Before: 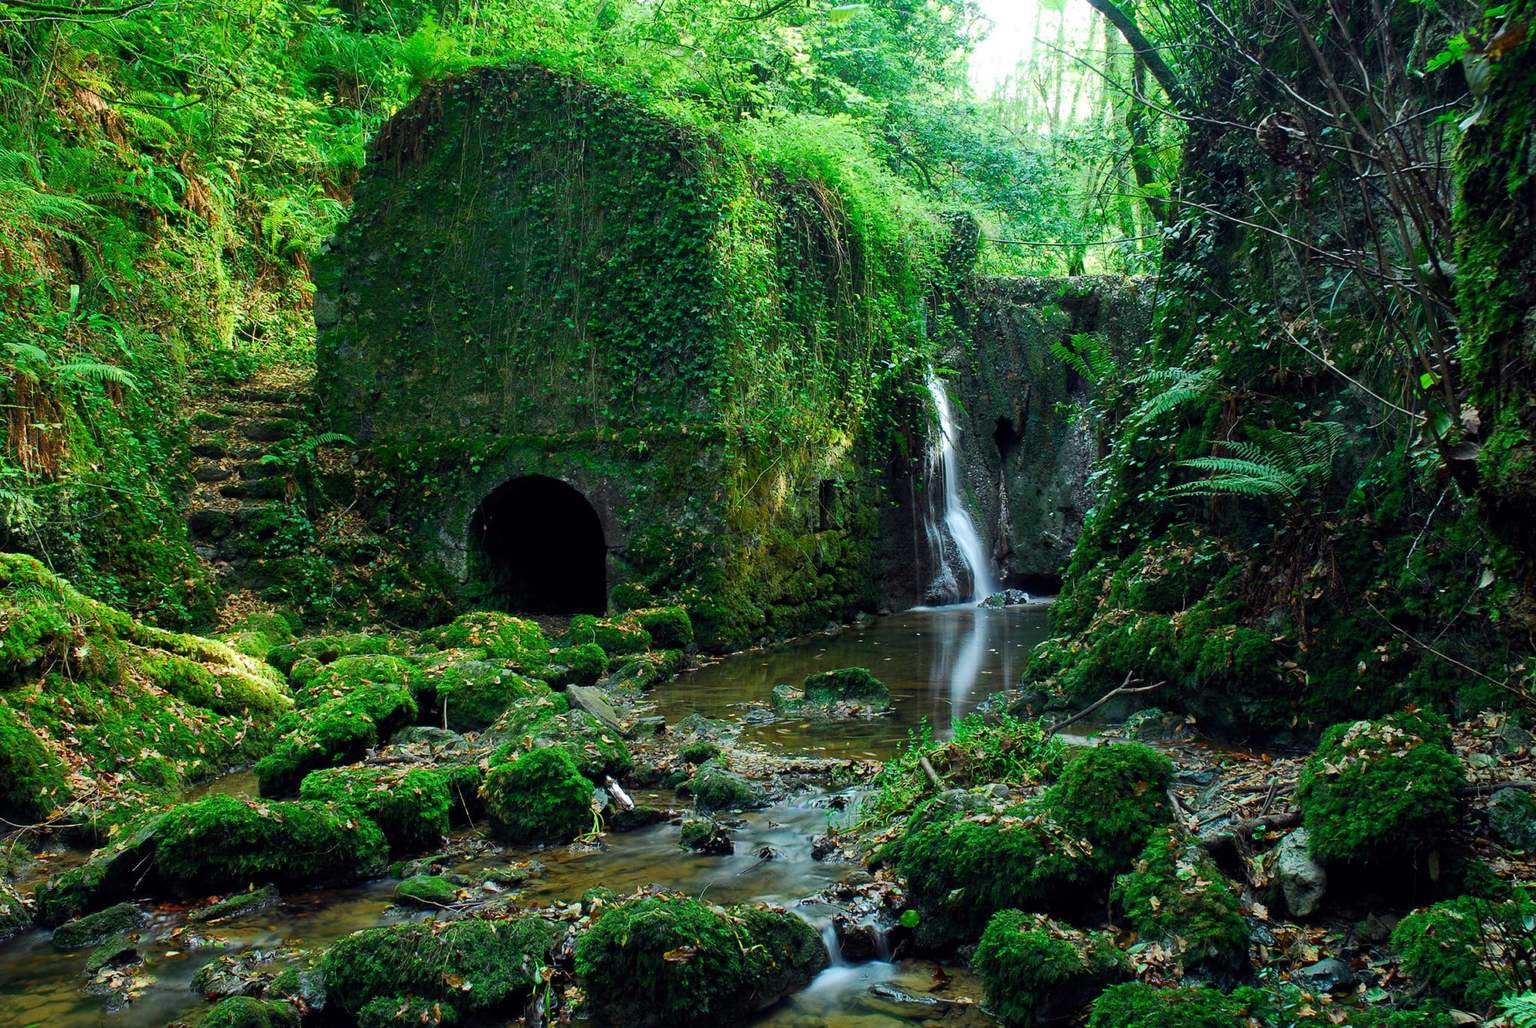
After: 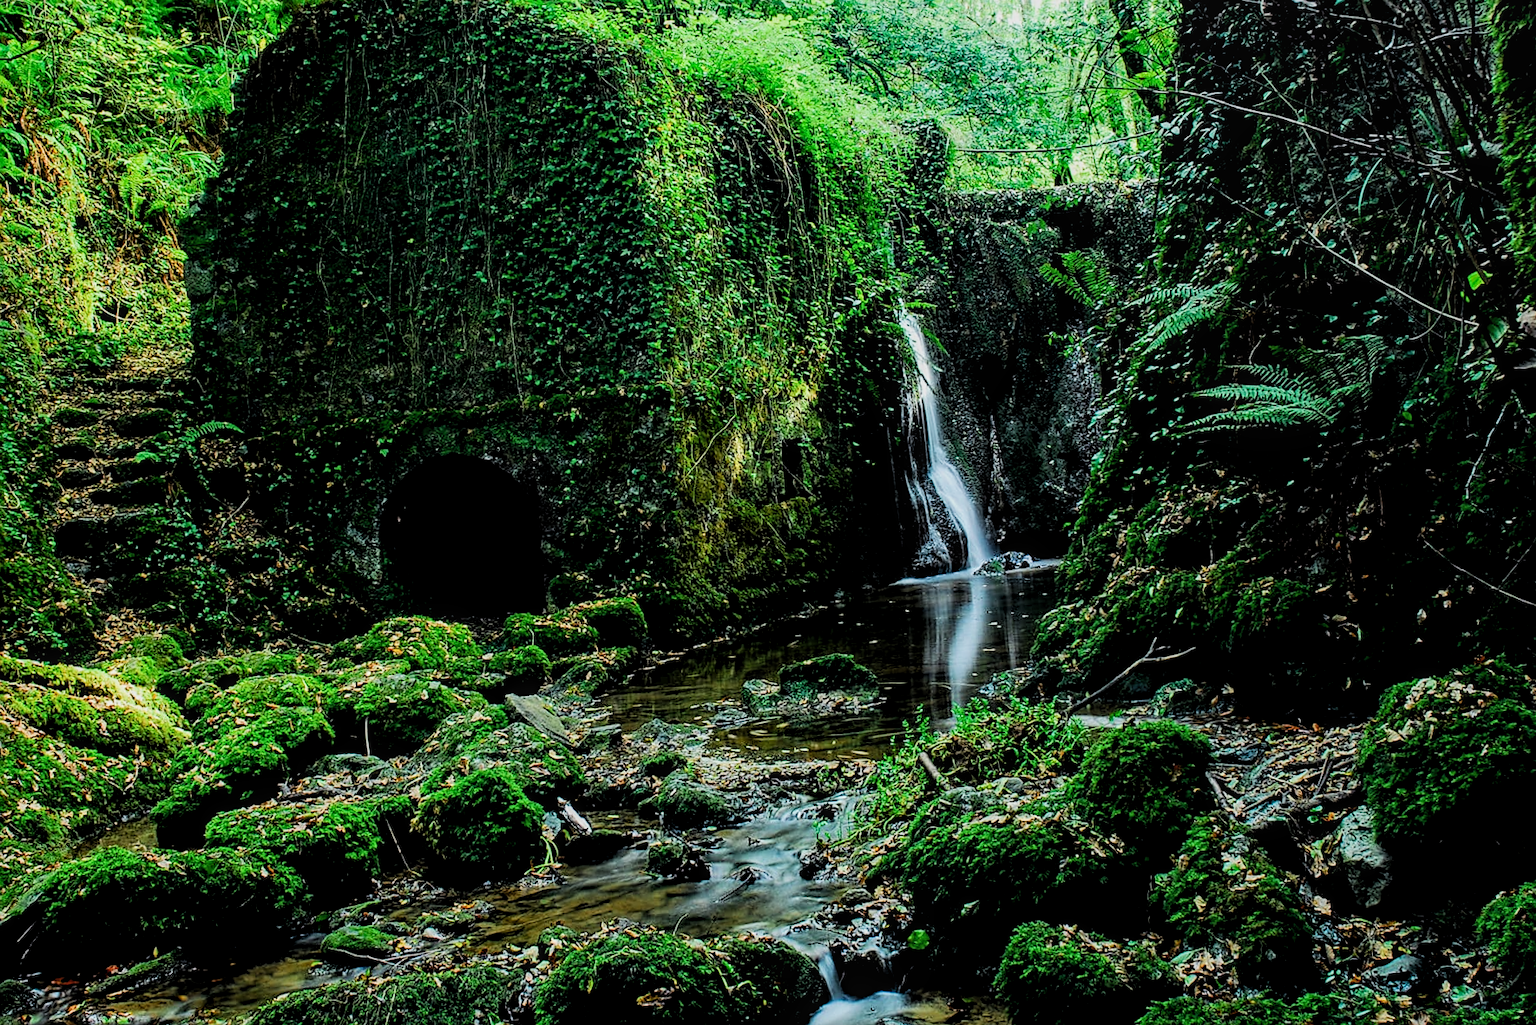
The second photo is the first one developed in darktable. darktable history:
filmic rgb: black relative exposure -5.15 EV, white relative exposure 4 EV, hardness 2.87, contrast 1.392, highlights saturation mix -28.66%
sharpen: on, module defaults
exposure: black level correction 0.005, exposure 0.002 EV, compensate highlight preservation false
local contrast: on, module defaults
crop and rotate: angle 3.66°, left 5.465%, top 5.697%
levels: levels [0.018, 0.493, 1]
